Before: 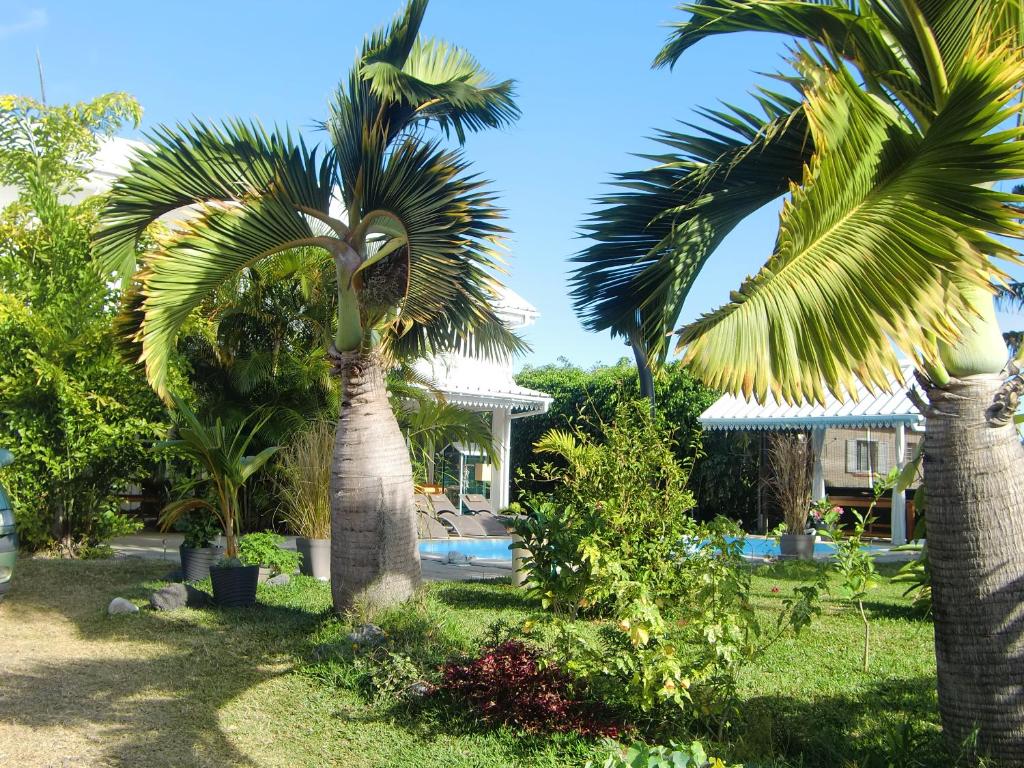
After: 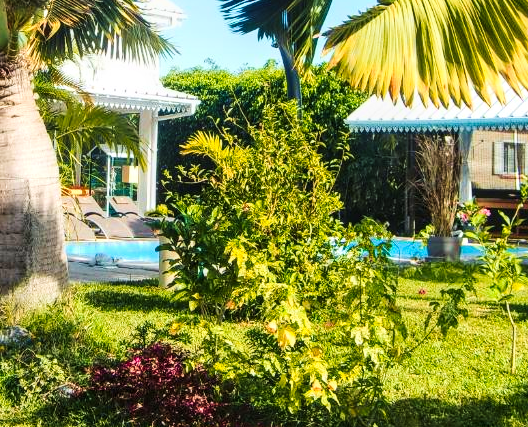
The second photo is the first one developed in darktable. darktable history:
contrast brightness saturation: contrast 0.2, brightness 0.16, saturation 0.222
crop: left 34.514%, top 38.837%, right 13.899%, bottom 5.439%
color zones: curves: ch1 [(0.239, 0.552) (0.75, 0.5)]; ch2 [(0.25, 0.462) (0.749, 0.457)]
velvia: on, module defaults
tone equalizer: on, module defaults
tone curve: curves: ch0 [(0, 0) (0.227, 0.17) (0.766, 0.774) (1, 1)]; ch1 [(0, 0) (0.114, 0.127) (0.437, 0.452) (0.498, 0.495) (0.579, 0.576) (1, 1)]; ch2 [(0, 0) (0.233, 0.259) (0.493, 0.492) (0.568, 0.579) (1, 1)], preserve colors none
local contrast: on, module defaults
